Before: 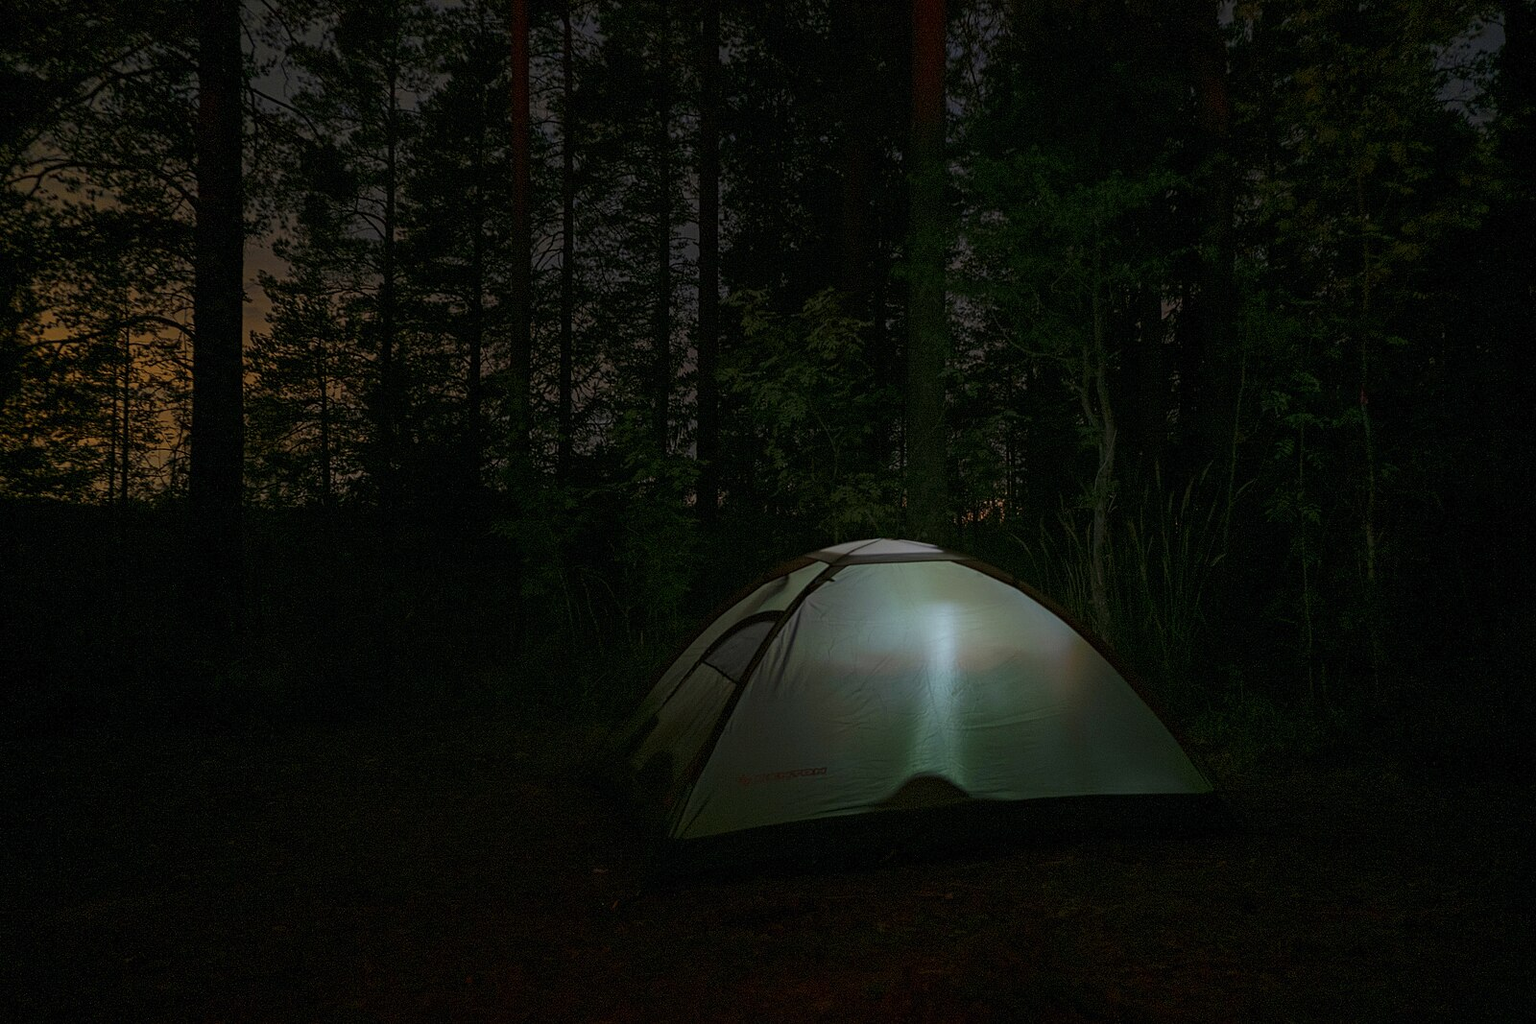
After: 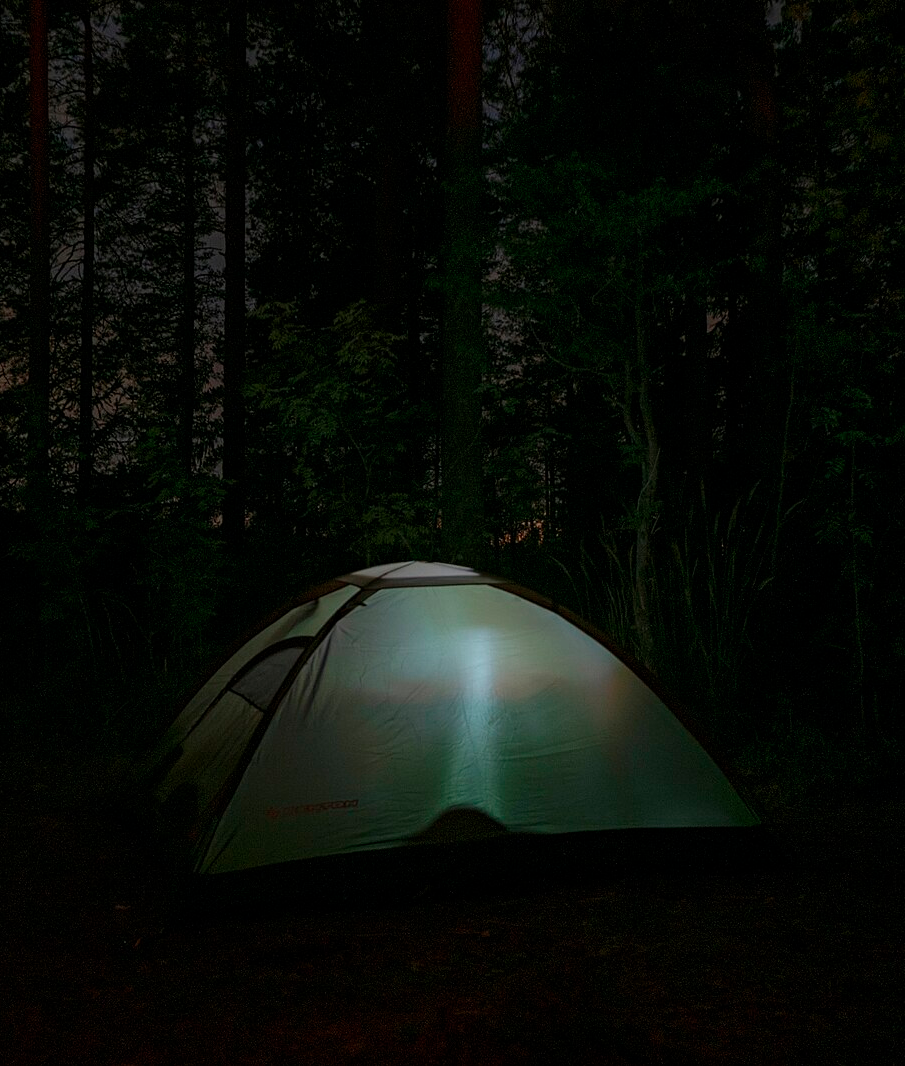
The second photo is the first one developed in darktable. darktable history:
crop: left 31.49%, top 0.001%, right 11.913%
